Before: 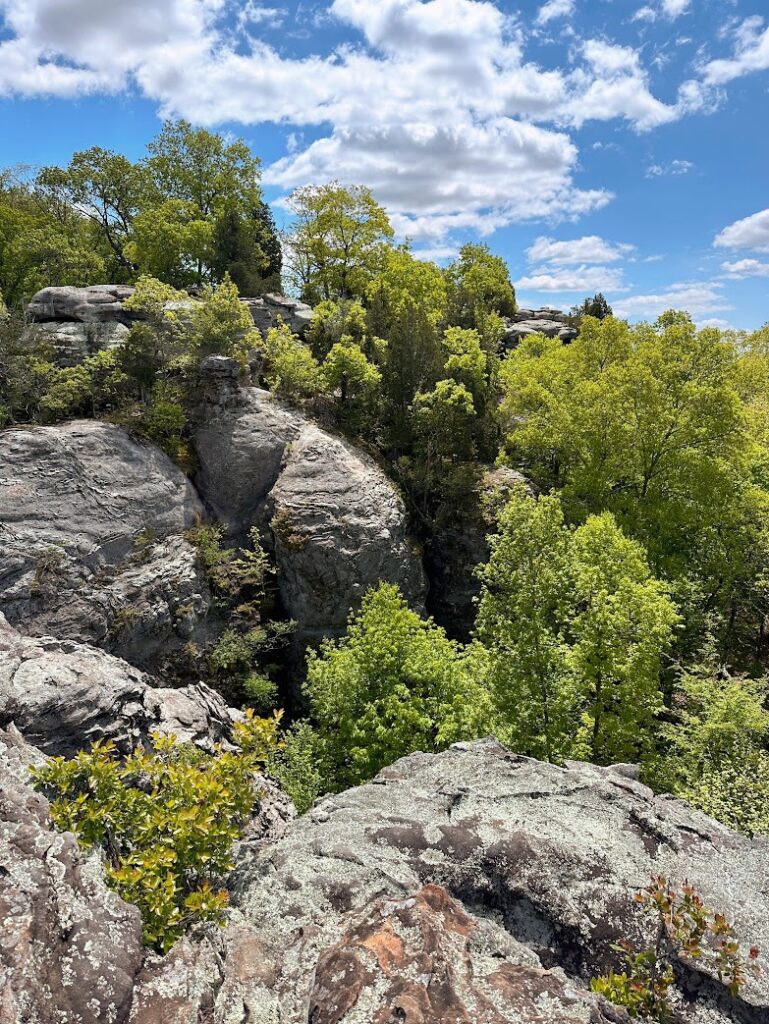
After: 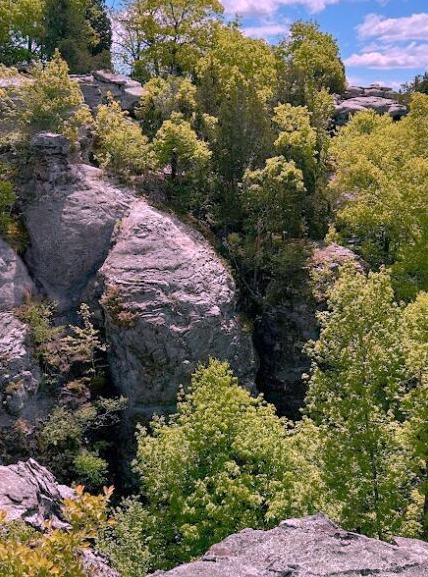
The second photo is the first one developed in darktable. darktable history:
crop and rotate: left 22.134%, top 21.779%, right 22.101%, bottom 21.838%
shadows and highlights: on, module defaults
color correction: highlights a* 15.67, highlights b* -20.18
color balance rgb: shadows lift › luminance -8.069%, shadows lift › chroma 2.259%, shadows lift › hue 200.5°, highlights gain › chroma 2.045%, highlights gain › hue 65.41°, perceptual saturation grading › global saturation 0.172%, perceptual saturation grading › highlights -19.808%, perceptual saturation grading › shadows 20.604%
